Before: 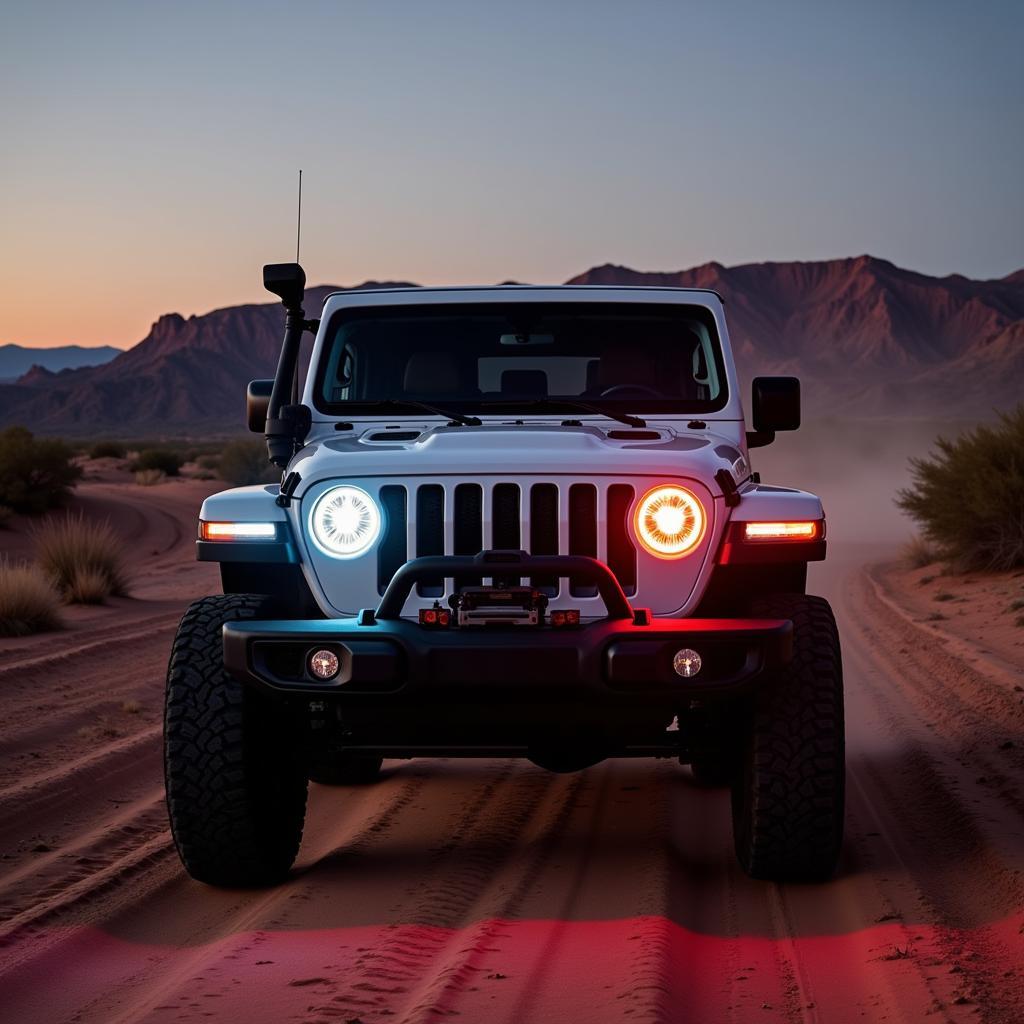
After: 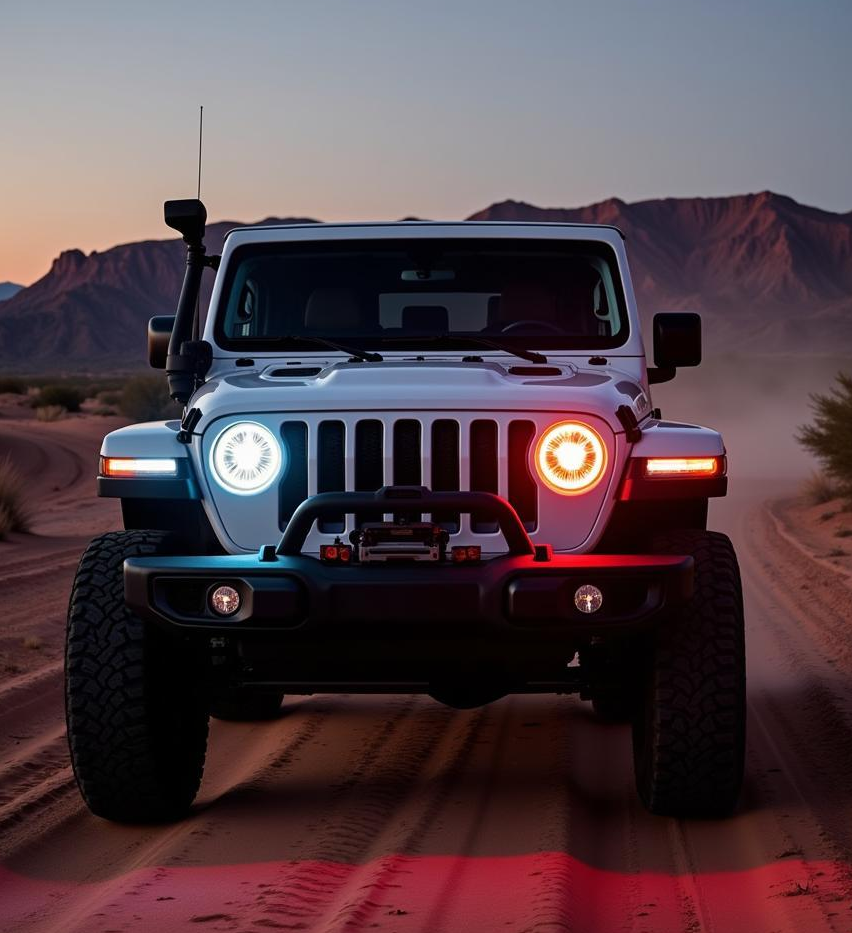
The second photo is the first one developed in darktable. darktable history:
crop: left 9.764%, top 6.313%, right 6.95%, bottom 2.554%
